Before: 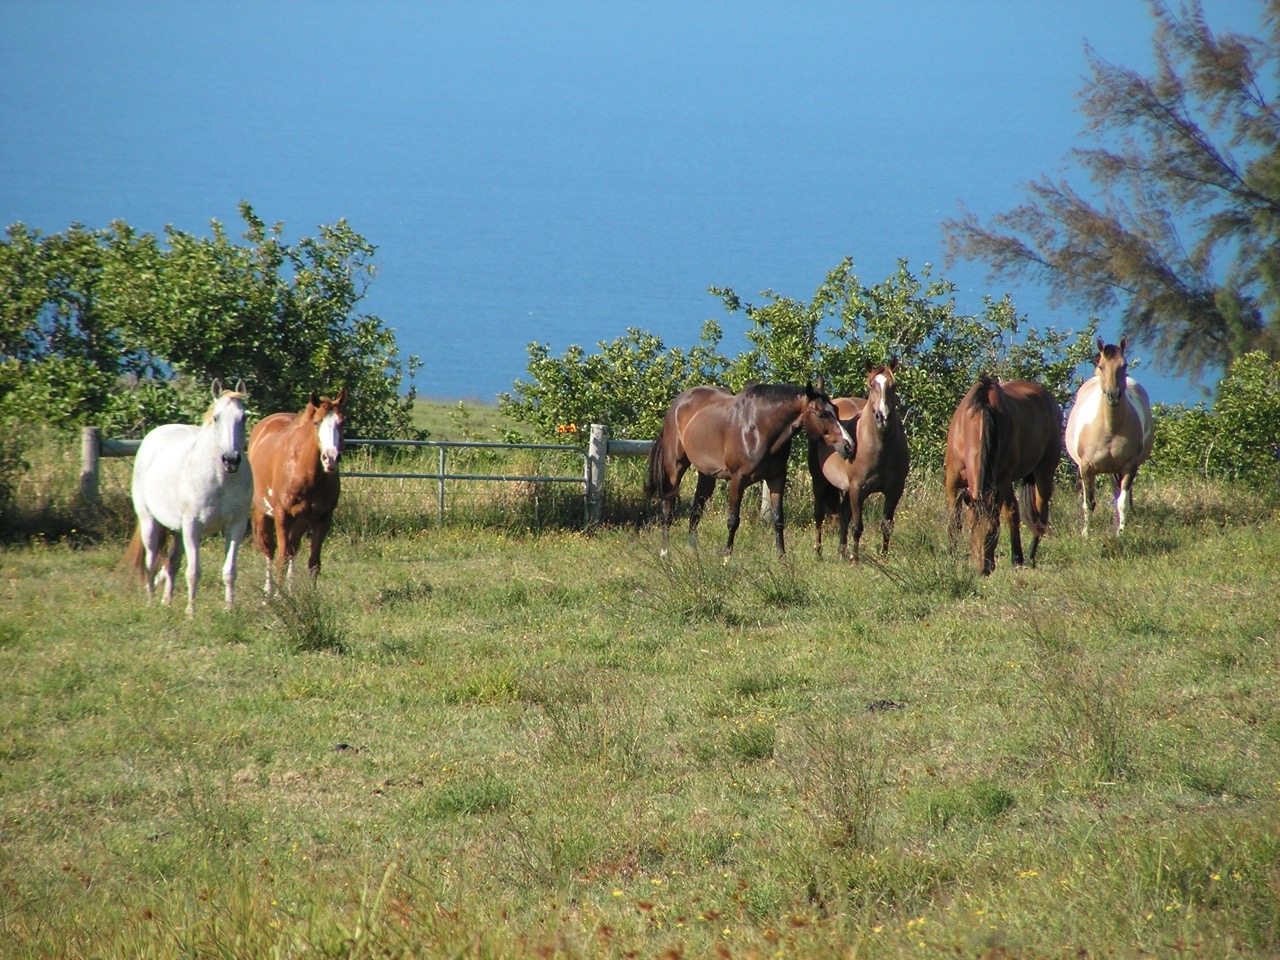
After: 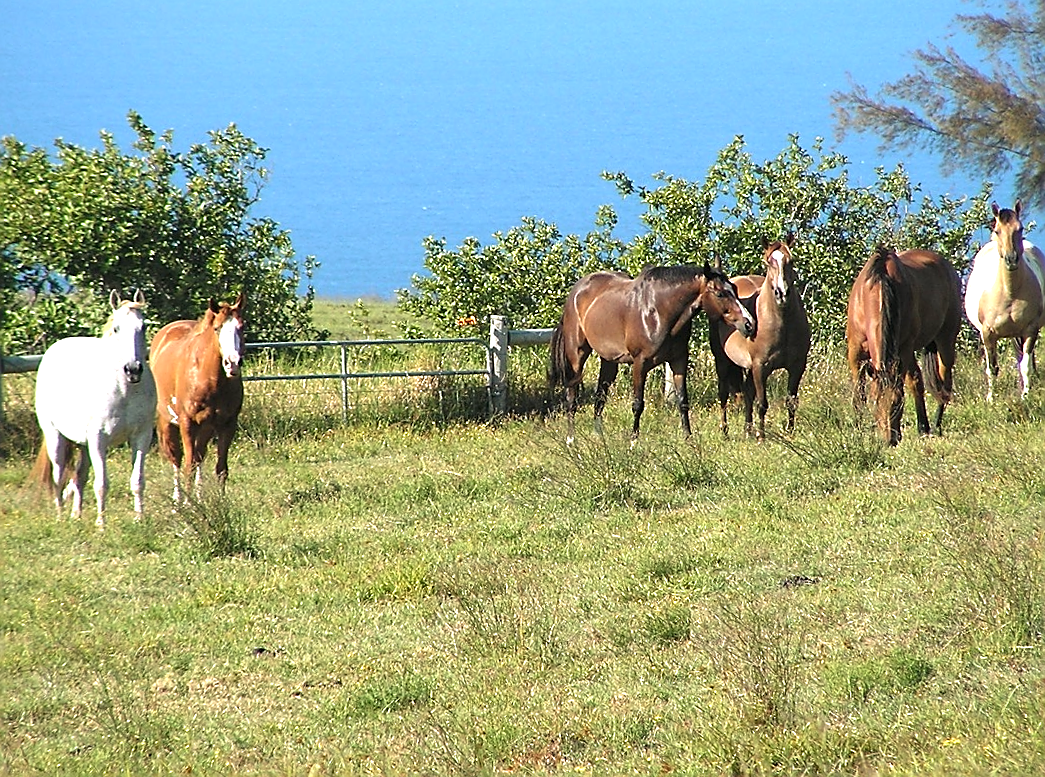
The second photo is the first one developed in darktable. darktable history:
rotate and perspective: rotation -3°, crop left 0.031, crop right 0.968, crop top 0.07, crop bottom 0.93
crop: left 6.446%, top 8.188%, right 9.538%, bottom 3.548%
exposure: exposure 0.74 EV, compensate highlight preservation false
base curve: curves: ch0 [(0, 0) (0.303, 0.277) (1, 1)]
sharpen: radius 1.4, amount 1.25, threshold 0.7
white balance: red 1.009, blue 1.027
rgb curve: curves: ch2 [(0, 0) (0.567, 0.512) (1, 1)], mode RGB, independent channels
